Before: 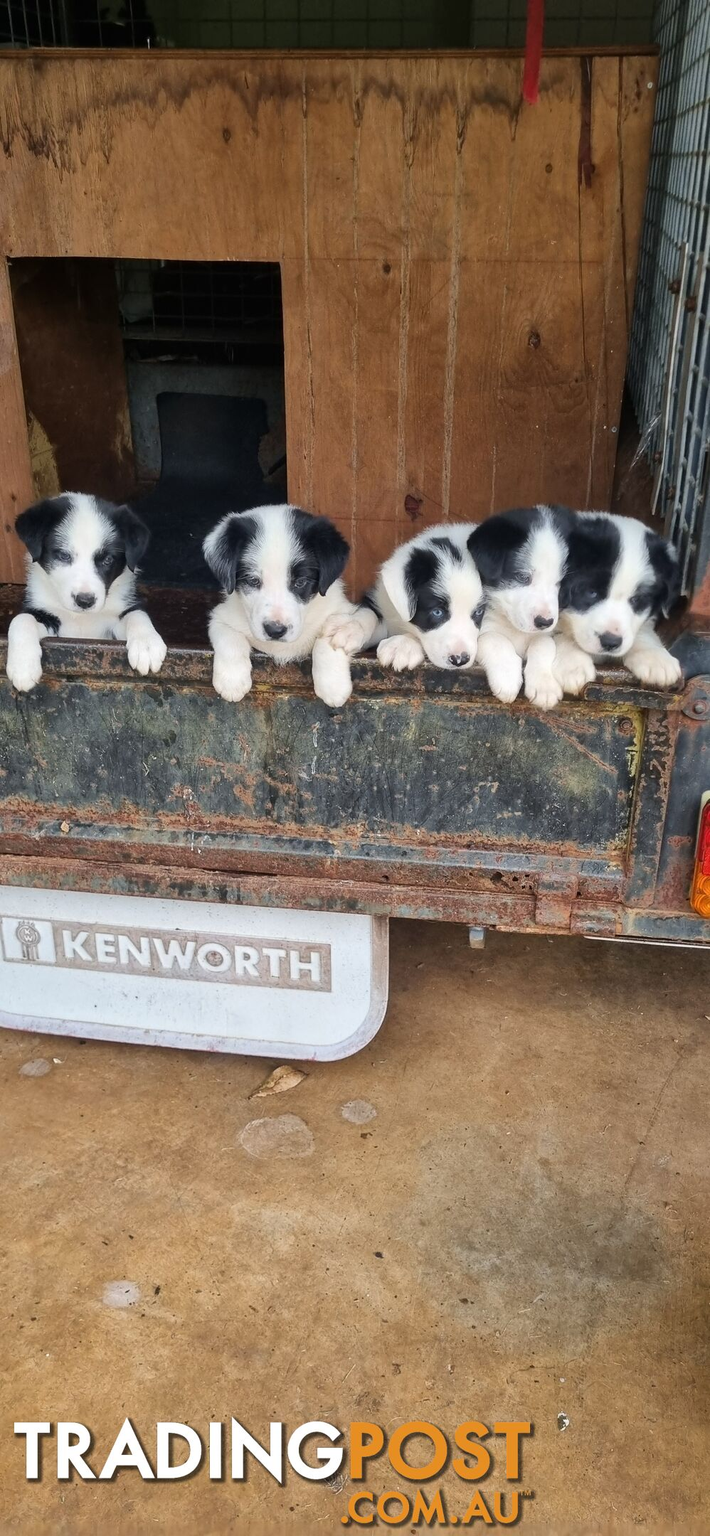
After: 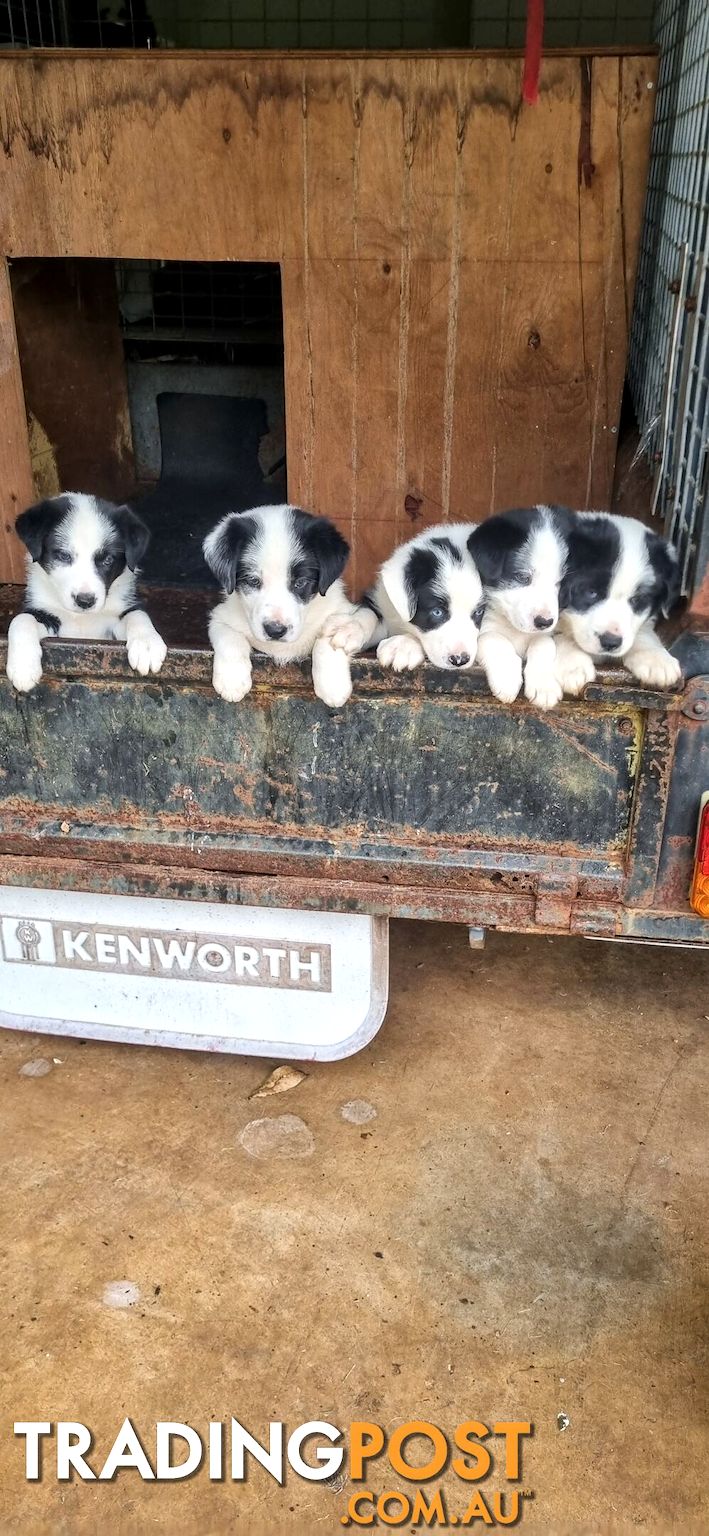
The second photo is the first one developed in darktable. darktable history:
local contrast: on, module defaults
exposure: exposure 0.295 EV, compensate highlight preservation false
